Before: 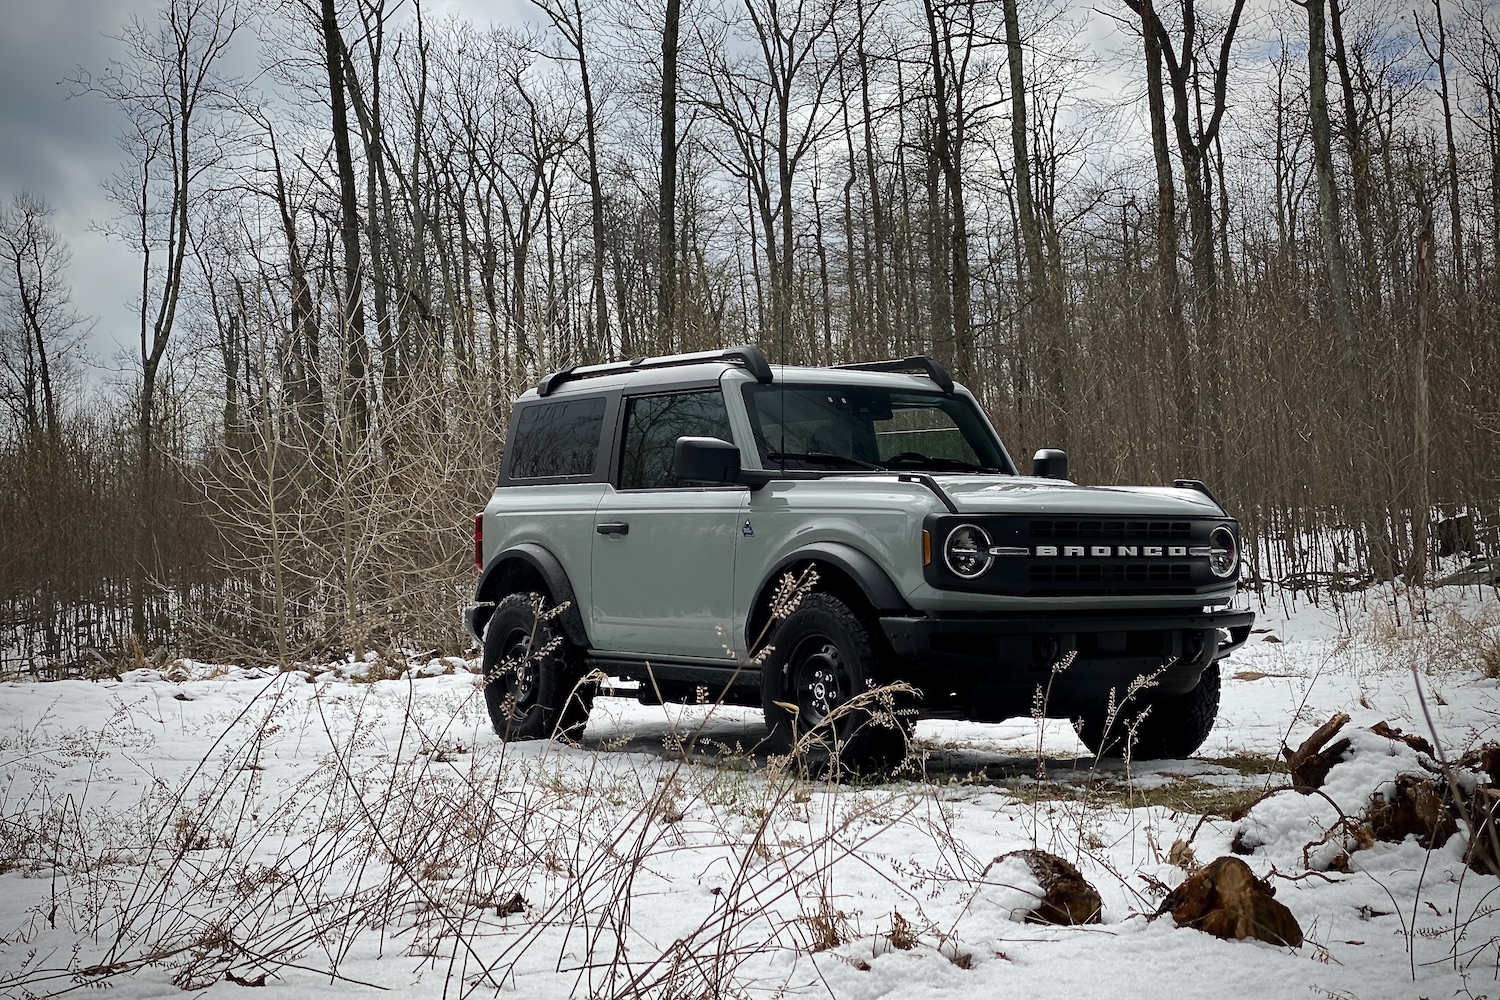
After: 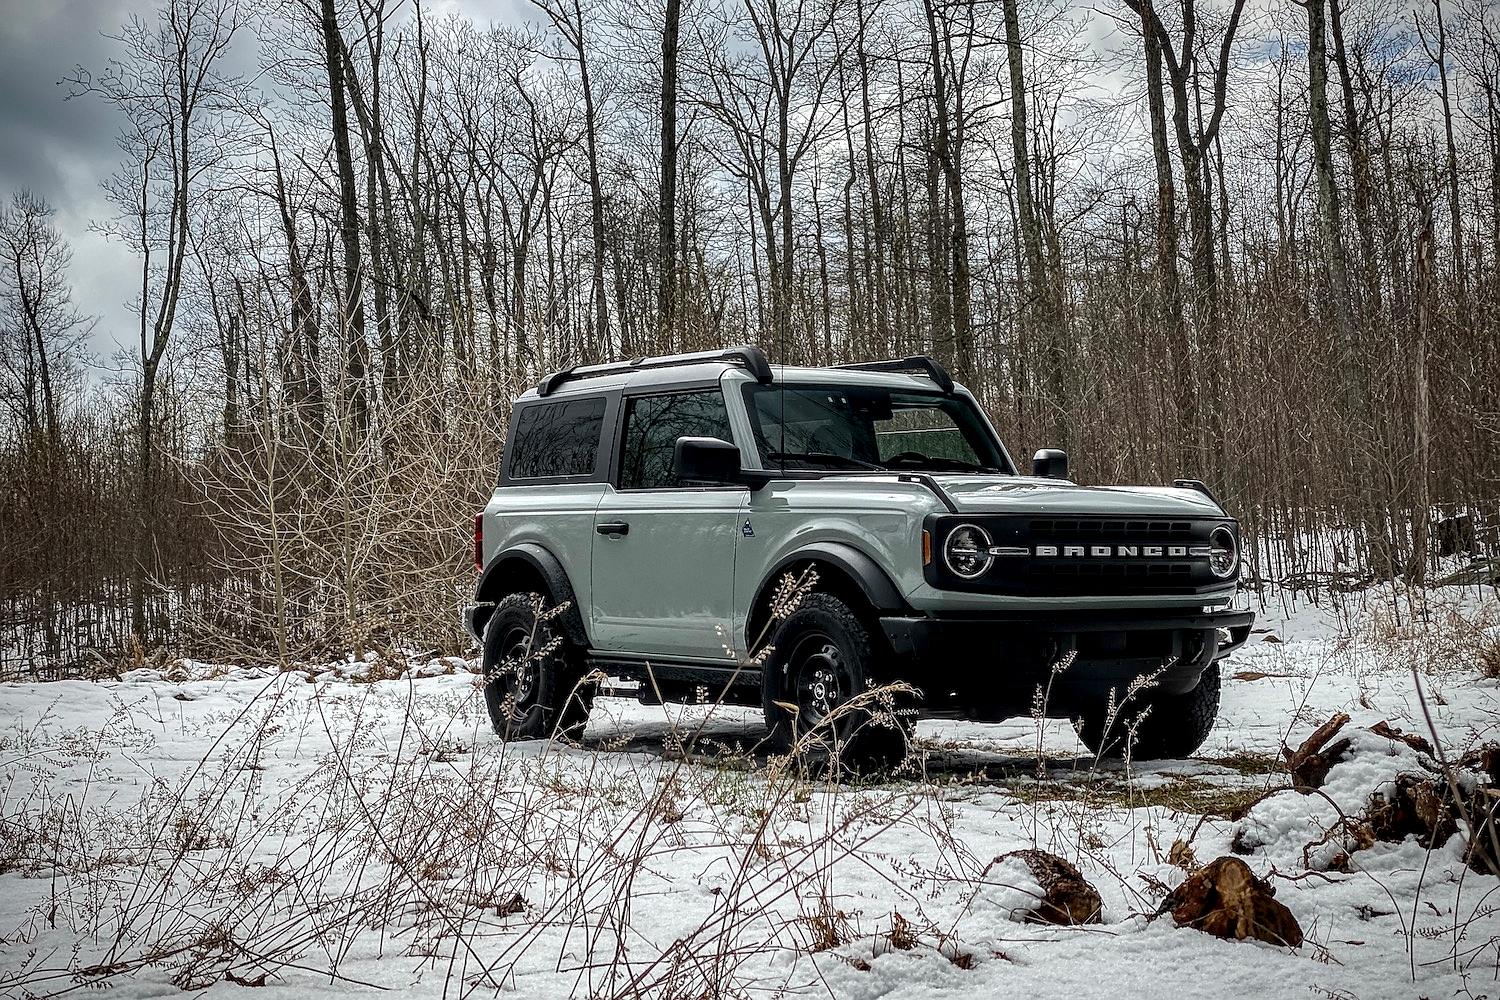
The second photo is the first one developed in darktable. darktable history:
sharpen: radius 0.984, amount 0.606
local contrast: highlights 12%, shadows 36%, detail 183%, midtone range 0.472
